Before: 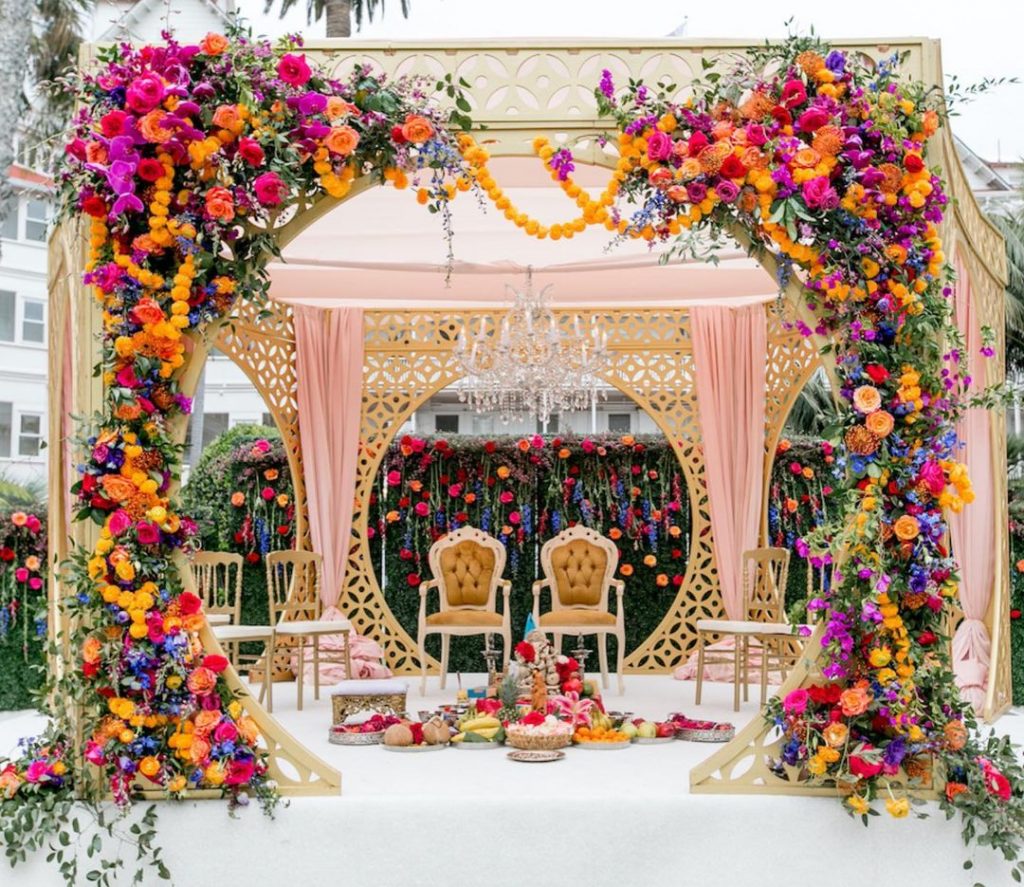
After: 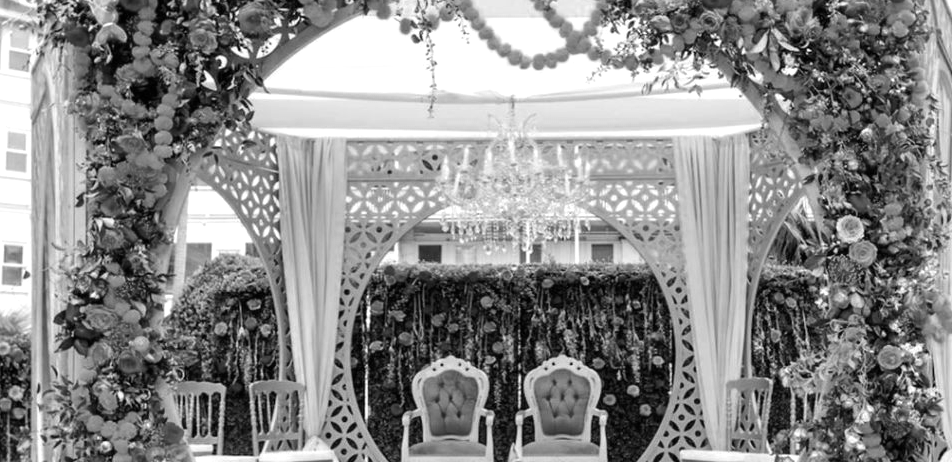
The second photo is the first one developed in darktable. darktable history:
white balance: red 0.766, blue 1.537
color calibration: output gray [0.21, 0.42, 0.37, 0], gray › normalize channels true, illuminant same as pipeline (D50), adaptation XYZ, x 0.346, y 0.359, gamut compression 0
crop: left 1.744%, top 19.225%, right 5.069%, bottom 28.357%
